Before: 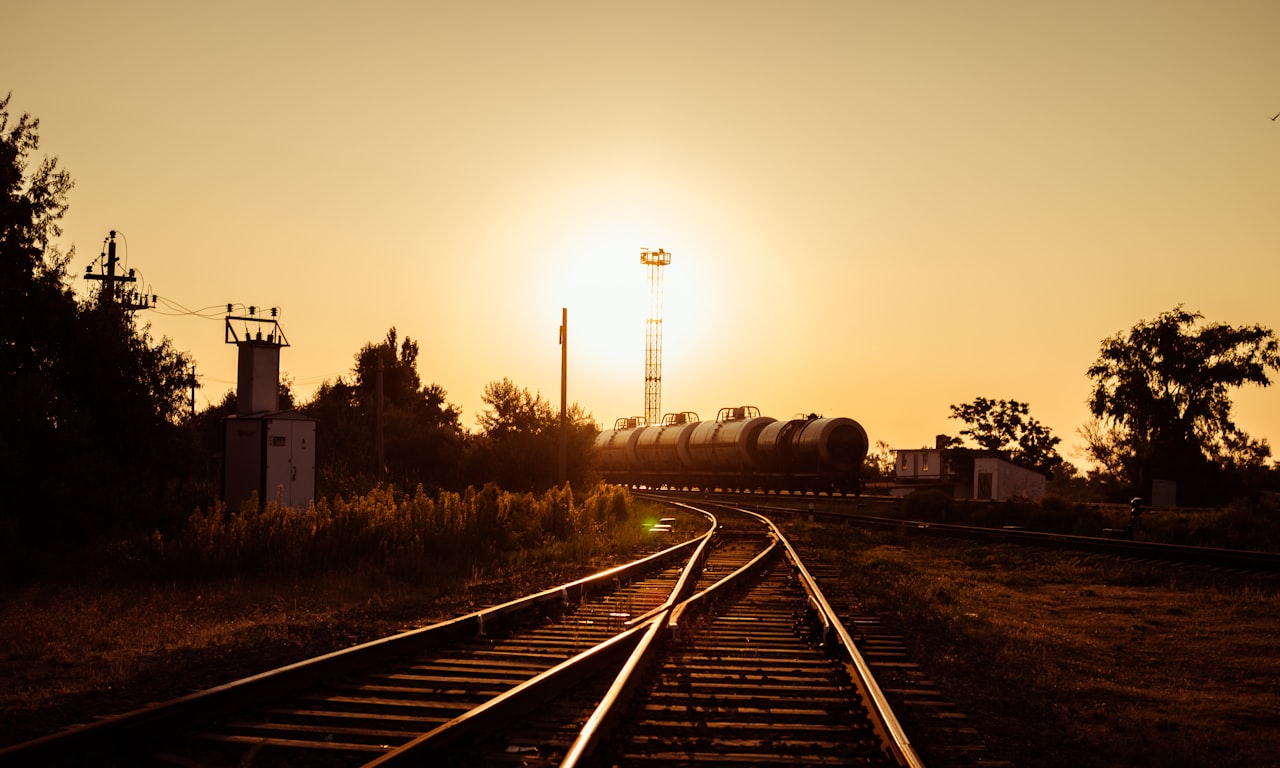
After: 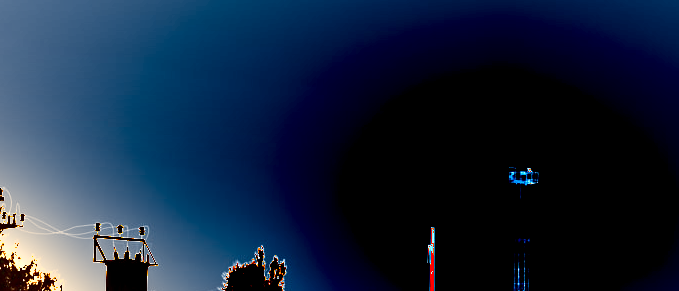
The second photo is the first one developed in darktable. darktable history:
shadows and highlights: soften with gaussian
crop: left 10.361%, top 10.65%, right 36.539%, bottom 51.345%
exposure: black level correction 0.001, exposure 2.676 EV, compensate highlight preservation false
tone curve: color space Lab, linked channels, preserve colors none
